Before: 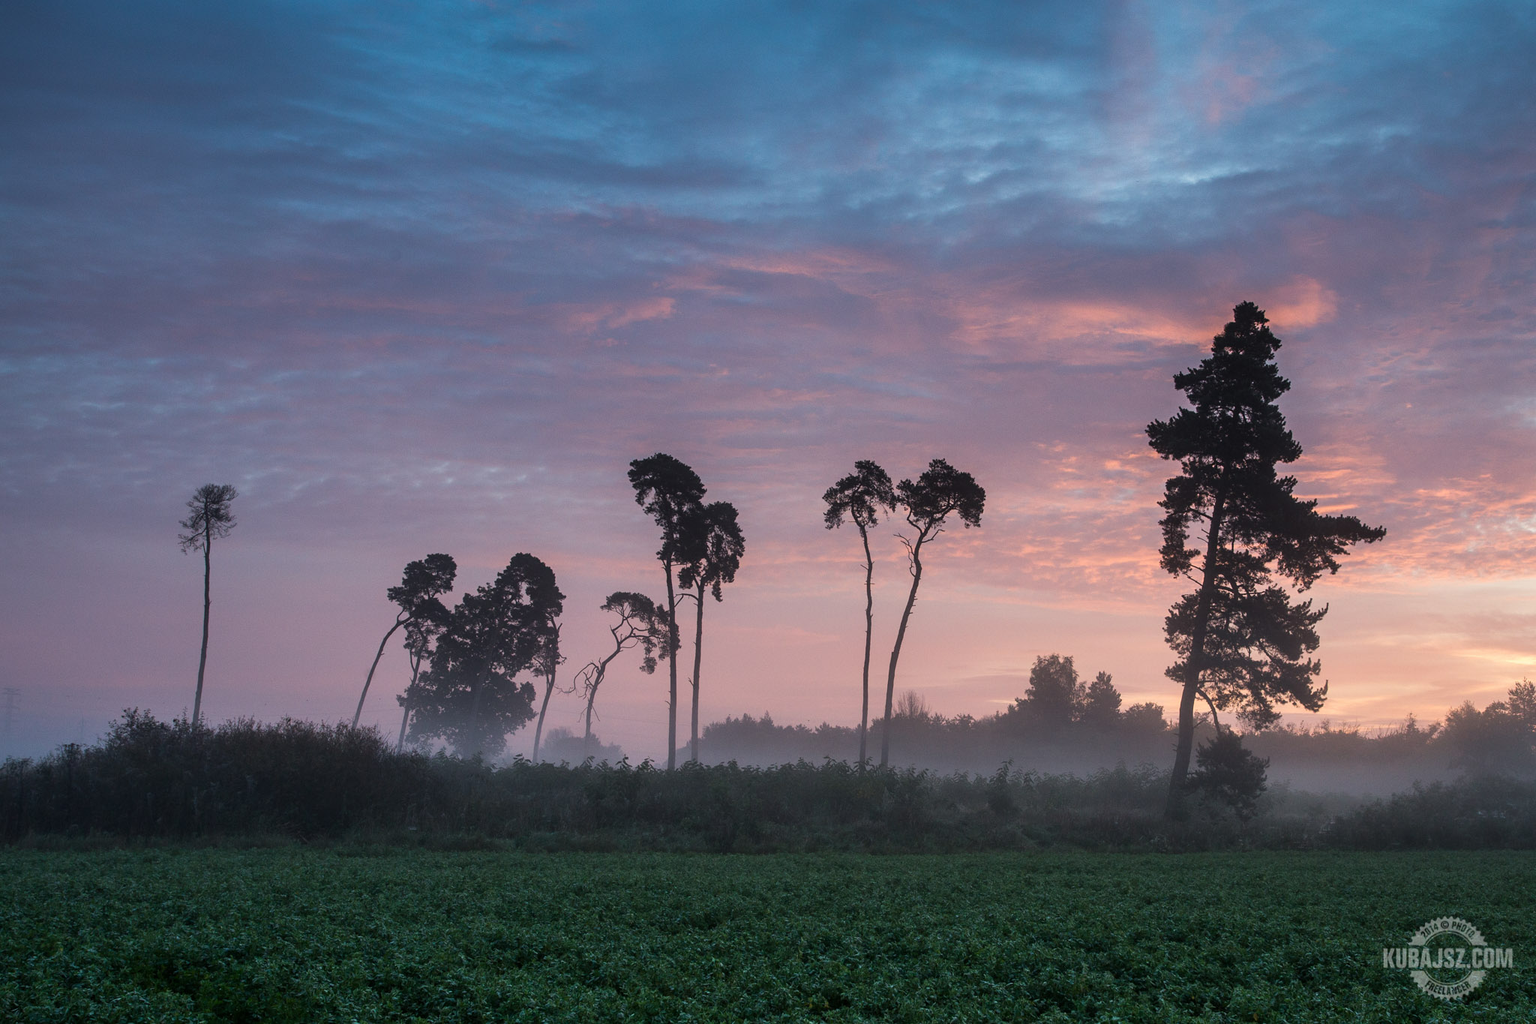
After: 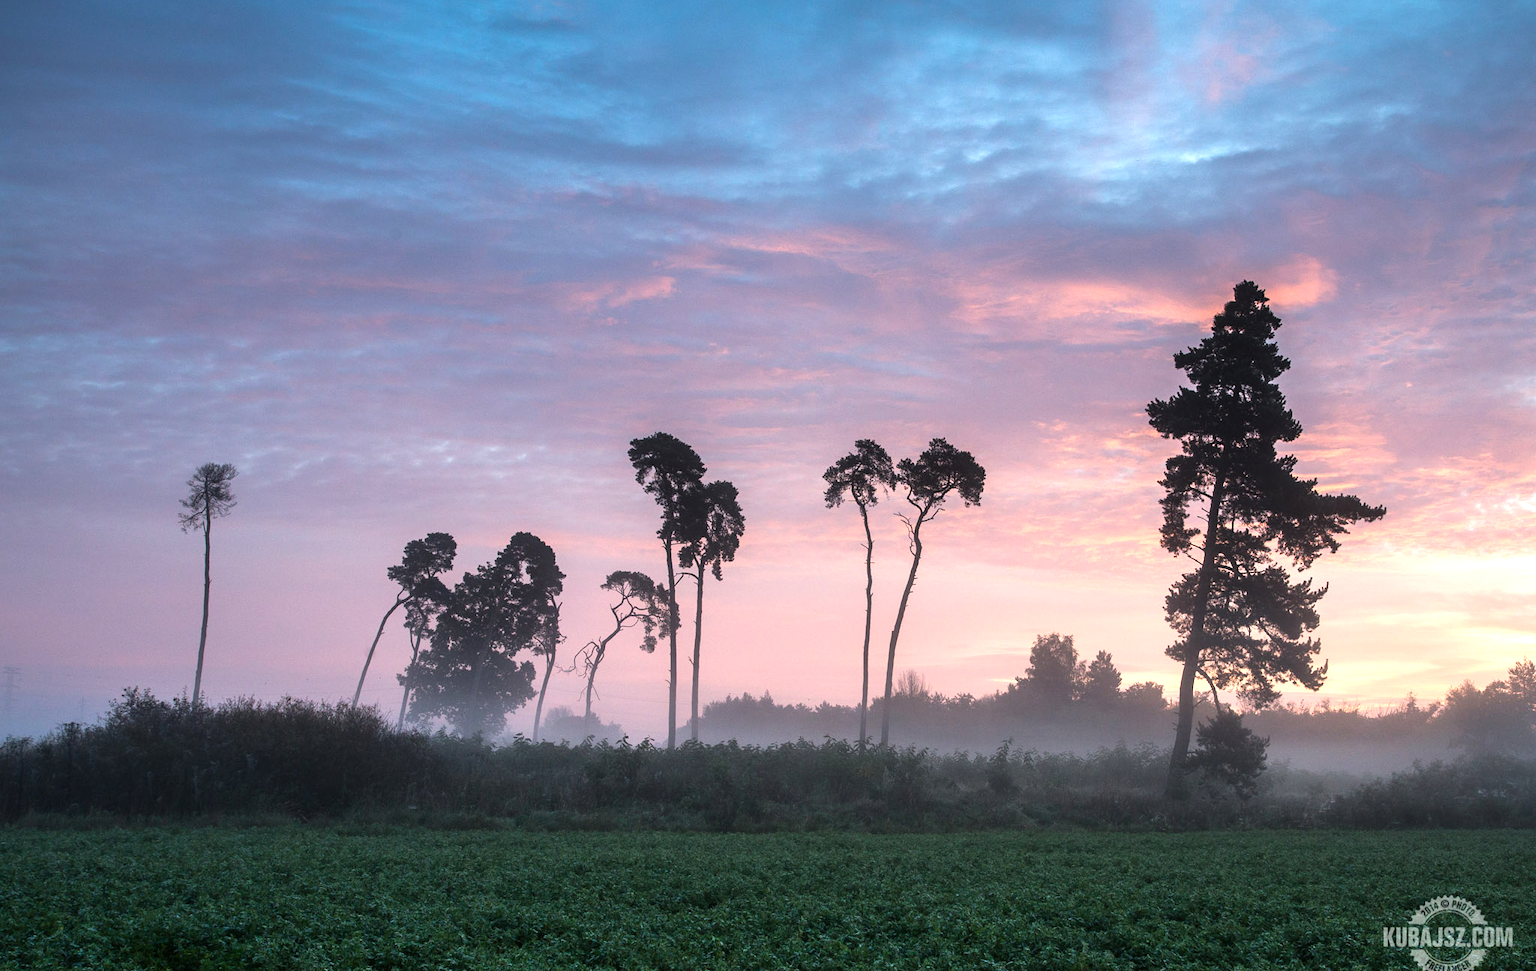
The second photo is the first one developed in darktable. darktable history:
tone equalizer: -8 EV -0.39 EV, -7 EV -0.387 EV, -6 EV -0.308 EV, -5 EV -0.2 EV, -3 EV 0.25 EV, -2 EV 0.353 EV, -1 EV 0.392 EV, +0 EV 0.389 EV, mask exposure compensation -0.491 EV
crop and rotate: top 2.078%, bottom 3.039%
exposure: black level correction 0, exposure 0.5 EV, compensate highlight preservation false
